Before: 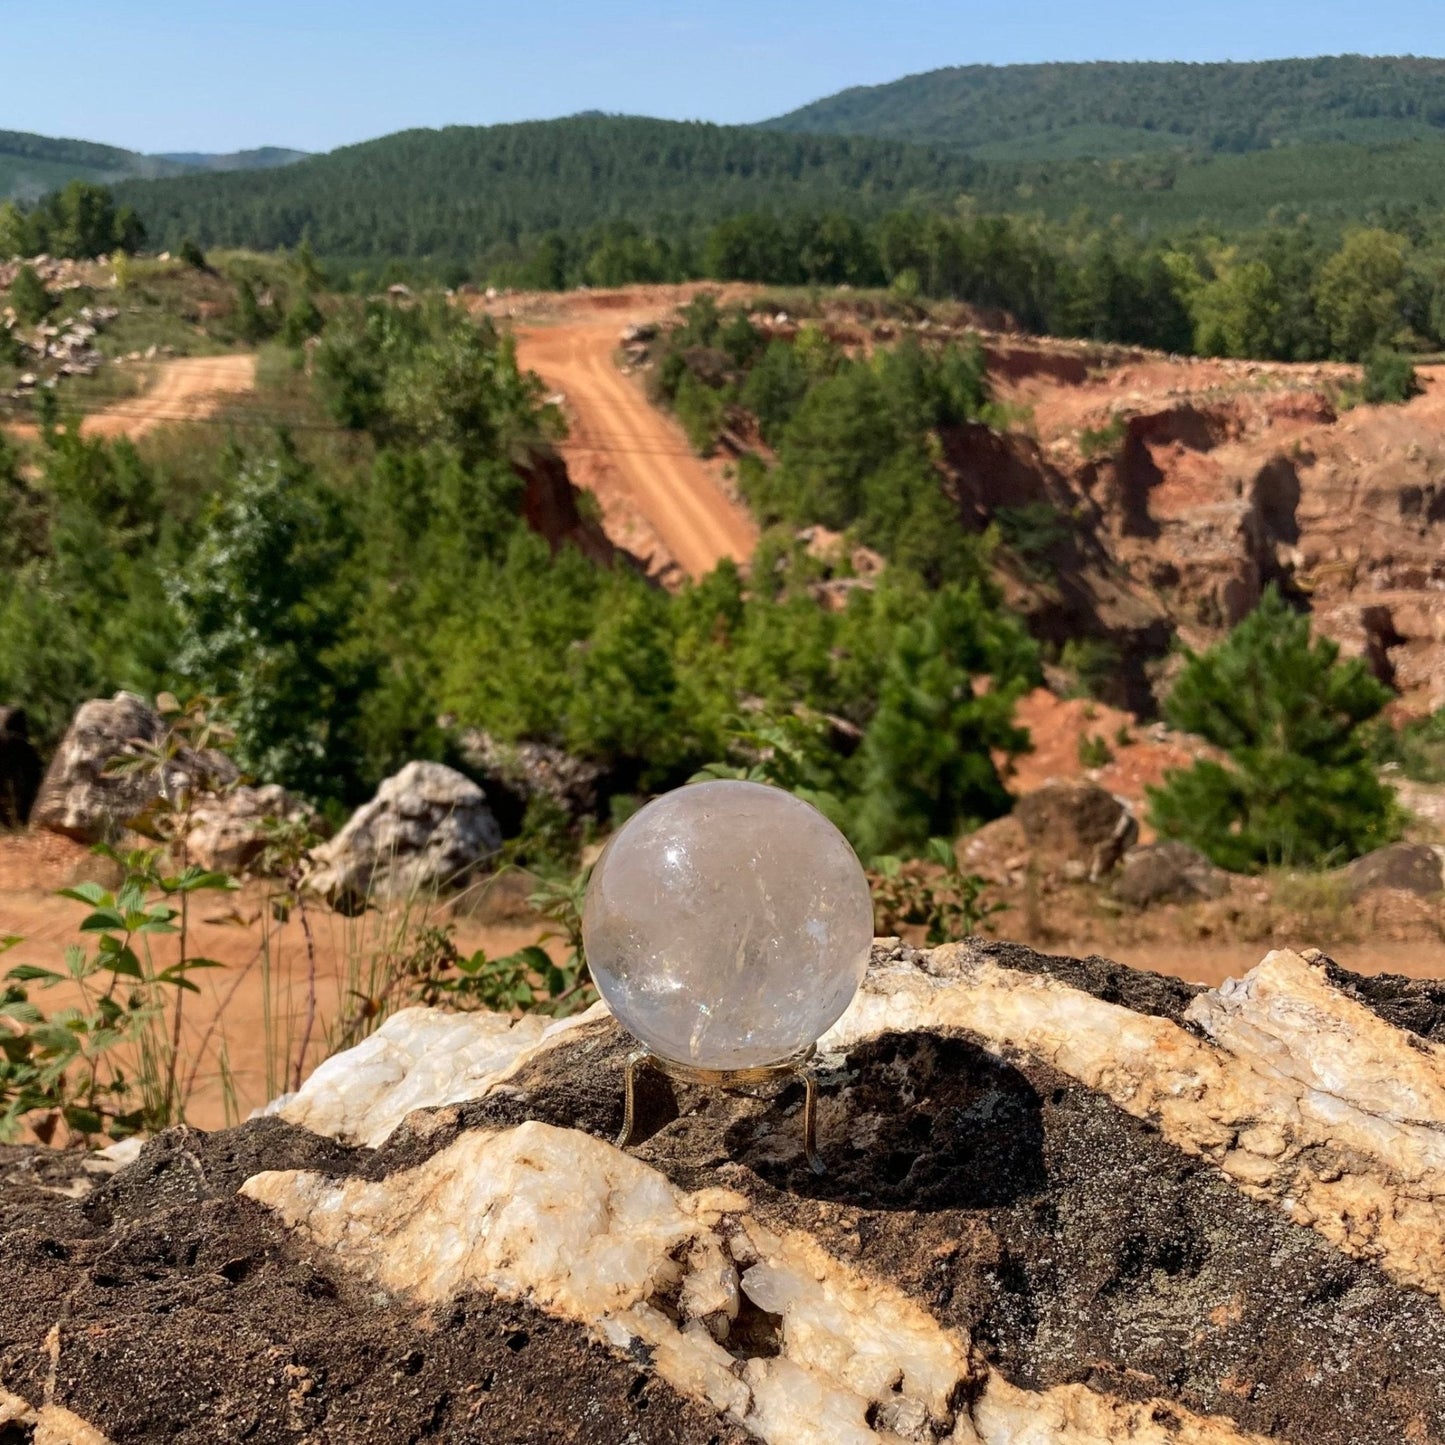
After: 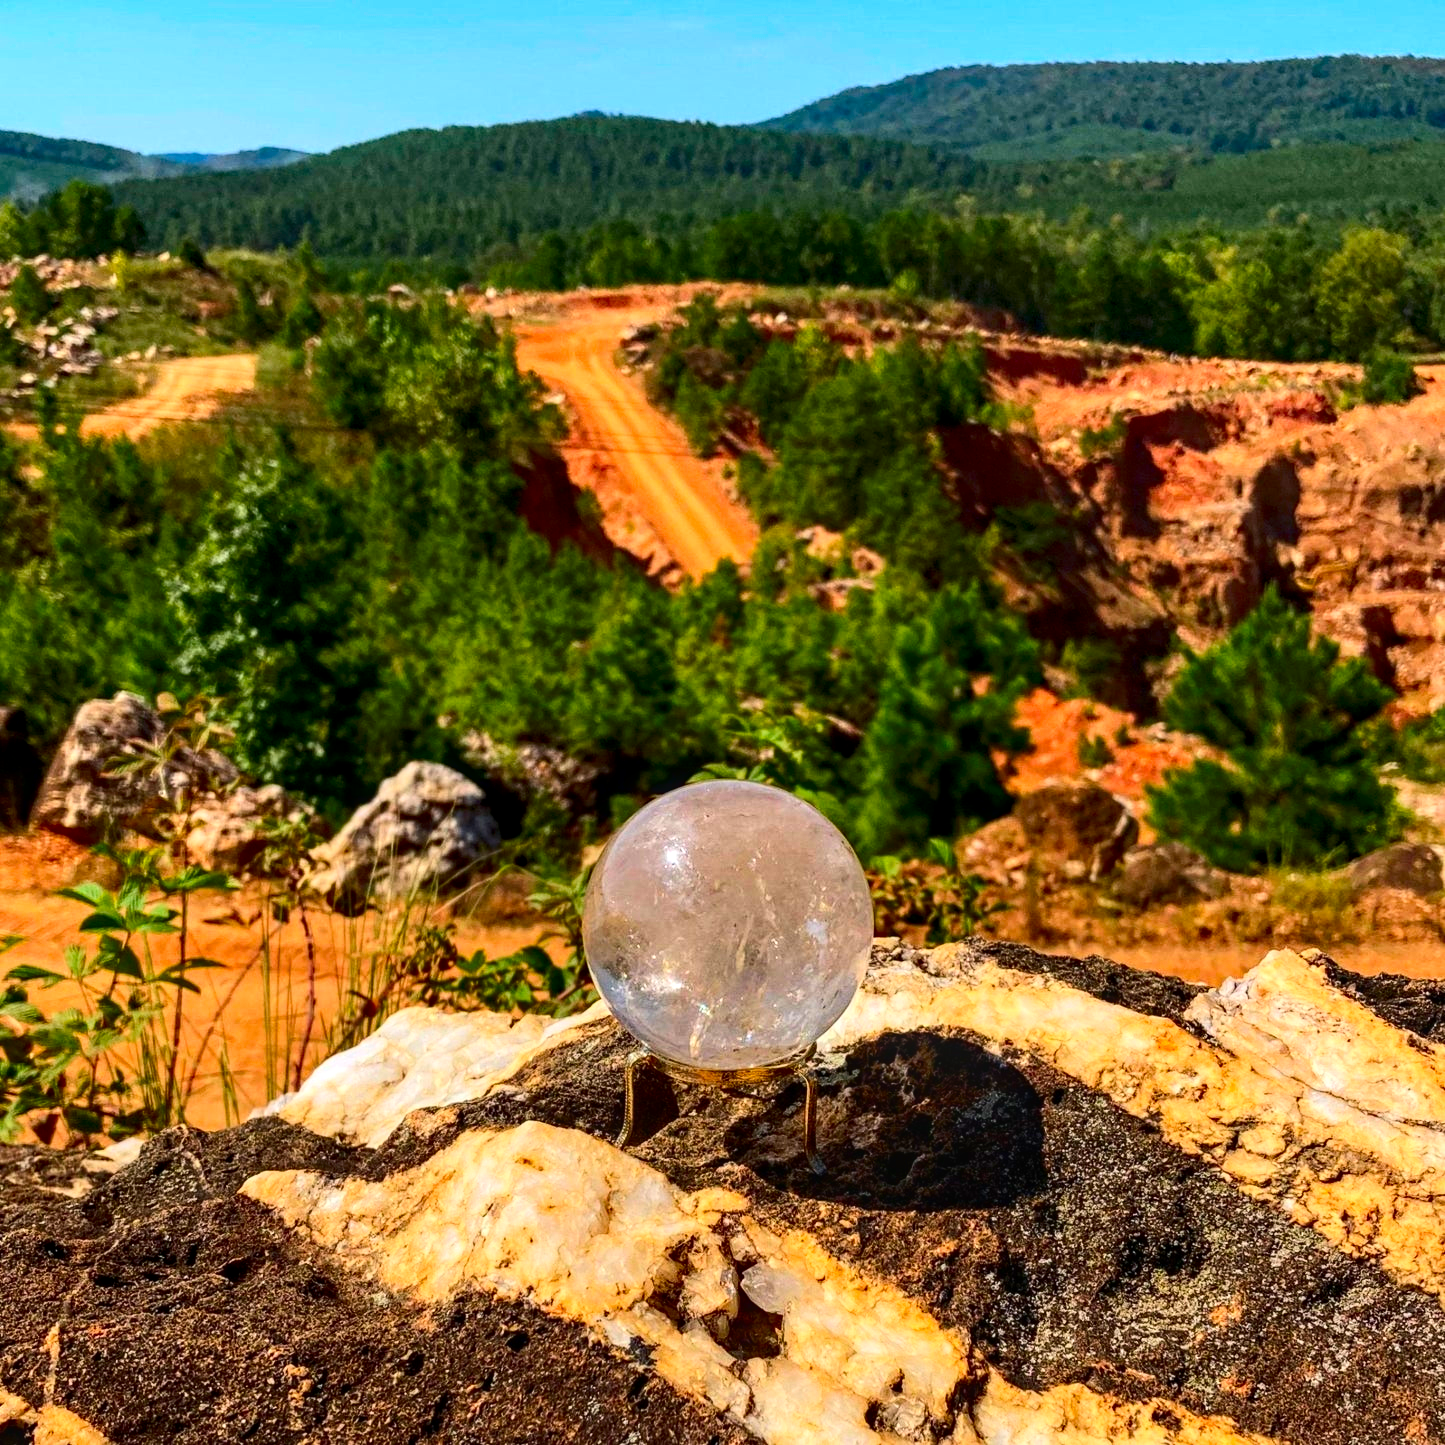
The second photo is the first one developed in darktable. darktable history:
local contrast: on, module defaults
contrast brightness saturation: contrast 0.268, brightness 0.023, saturation 0.861
haze removal: adaptive false
contrast equalizer: y [[0.579, 0.58, 0.505, 0.5, 0.5, 0.5], [0.5 ×6], [0.5 ×6], [0 ×6], [0 ×6]], mix 0.143
